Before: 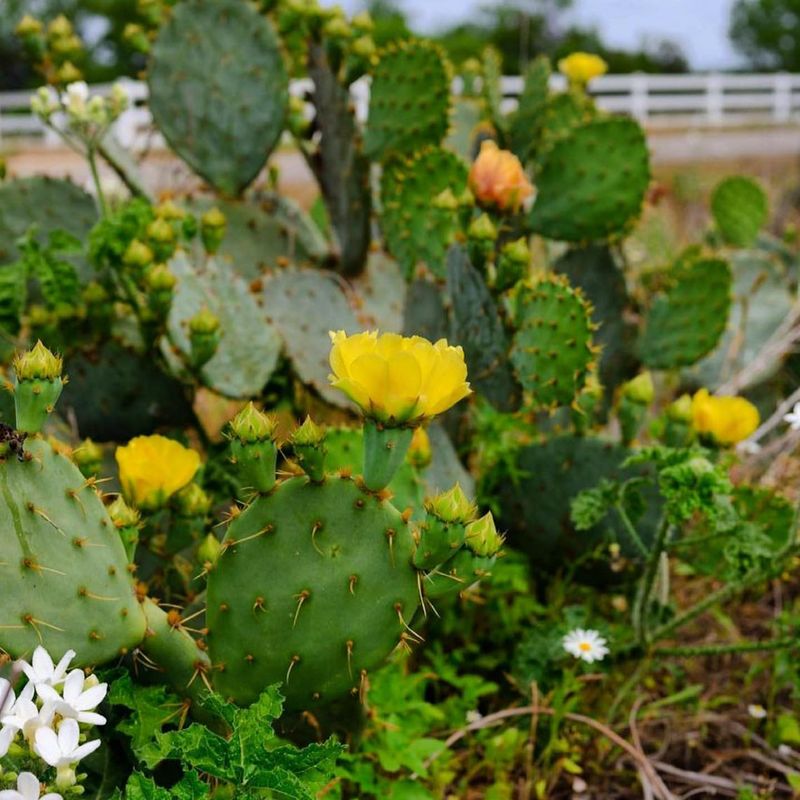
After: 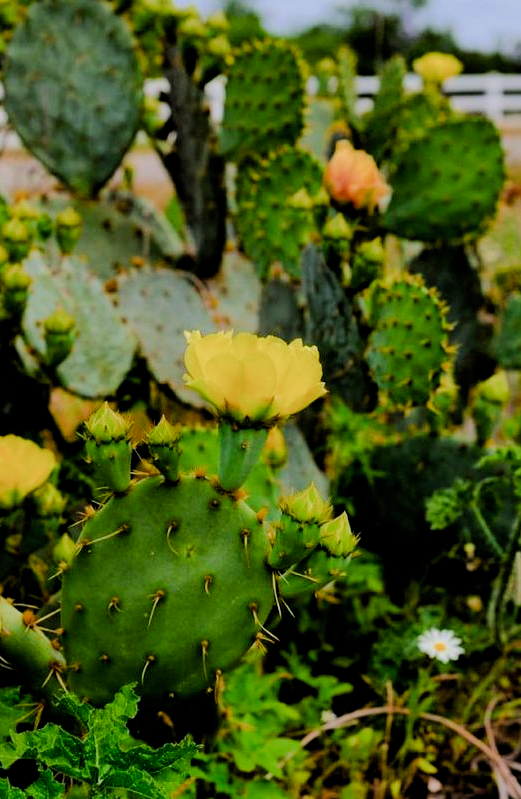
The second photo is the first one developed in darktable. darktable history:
filmic rgb: black relative exposure -7.49 EV, white relative exposure 4.99 EV, threshold 2.96 EV, hardness 3.34, contrast 1.298, add noise in highlights 0, color science v3 (2019), use custom middle-gray values true, contrast in highlights soft, enable highlight reconstruction true
crop and rotate: left 18.286%, right 16.482%
color balance rgb: perceptual saturation grading › global saturation 0.675%, perceptual saturation grading › mid-tones 11.335%, perceptual brilliance grading › mid-tones 10.599%, perceptual brilliance grading › shadows 14.964%, global vibrance 20%
exposure: black level correction 0.009, exposure -0.167 EV, compensate exposure bias true, compensate highlight preservation false
